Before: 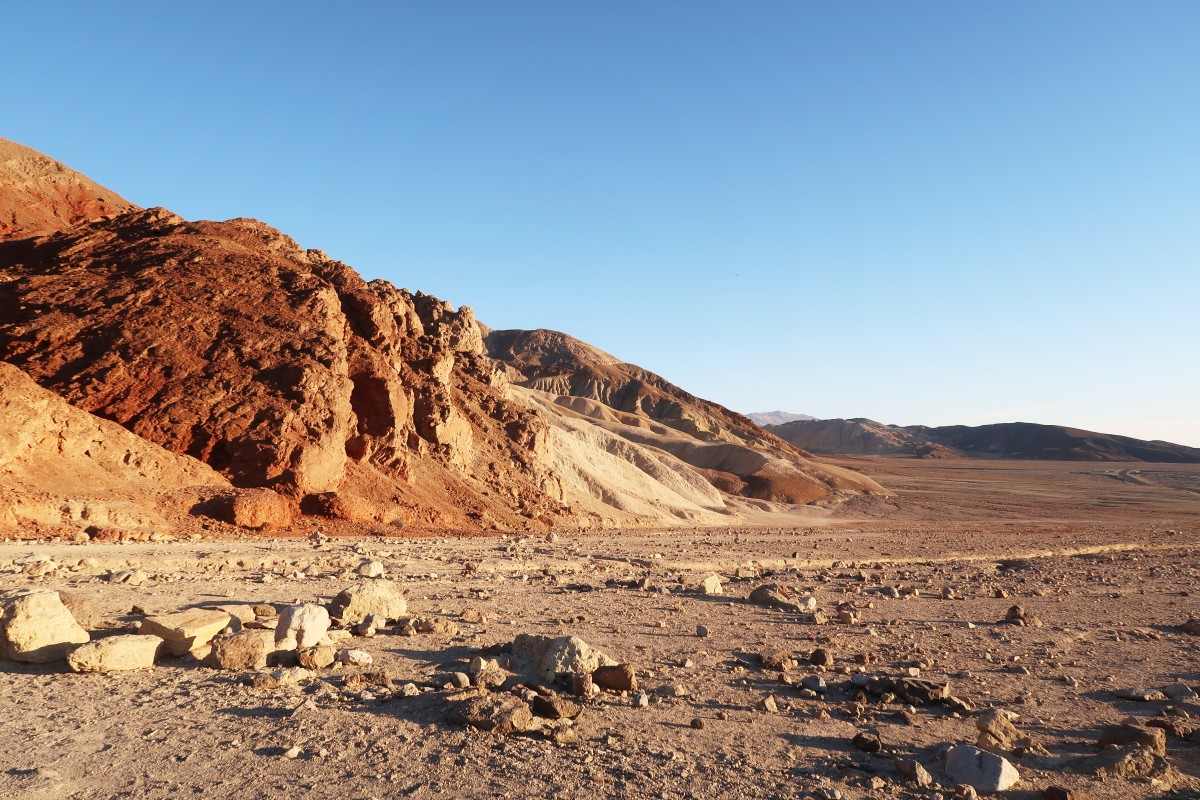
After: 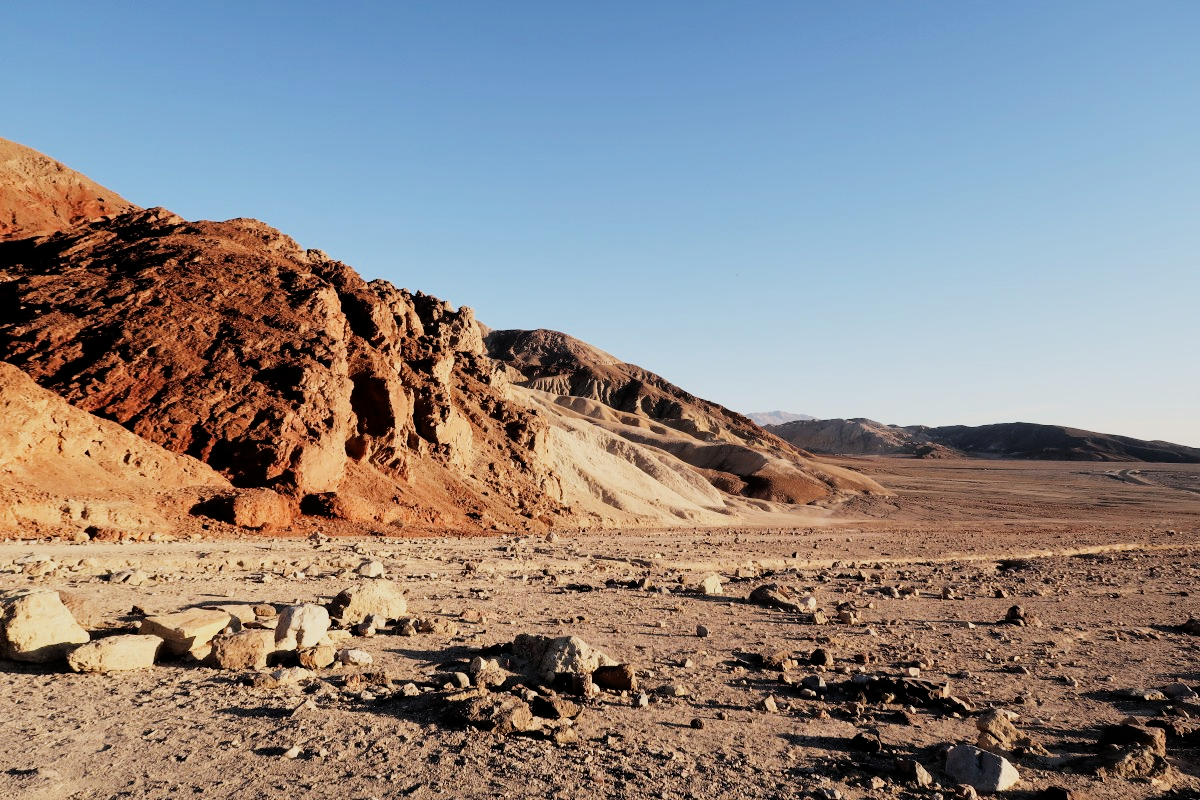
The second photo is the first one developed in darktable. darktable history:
filmic rgb: black relative exposure -5 EV, hardness 2.88, contrast 1.2
contrast equalizer: y [[0.526, 0.53, 0.532, 0.532, 0.53, 0.525], [0.5 ×6], [0.5 ×6], [0 ×6], [0 ×6]]
